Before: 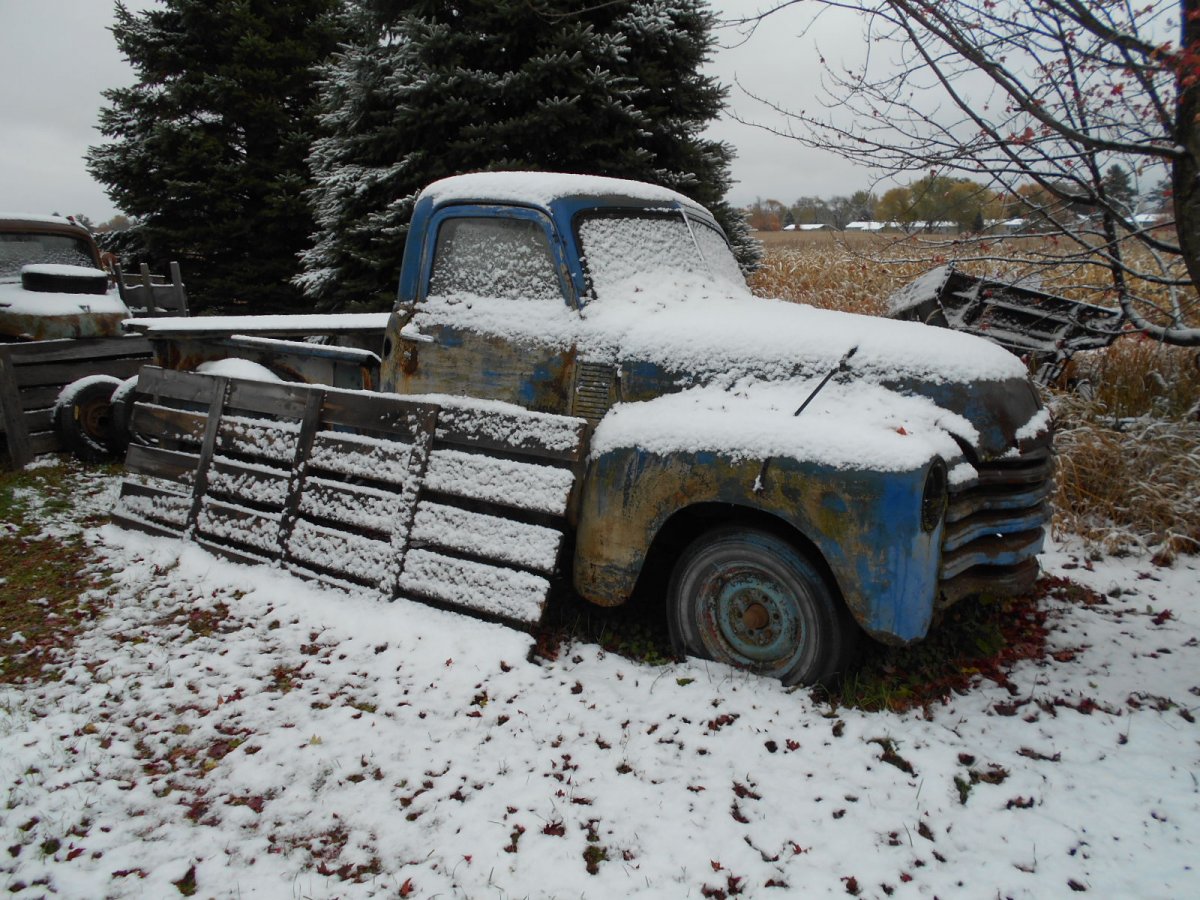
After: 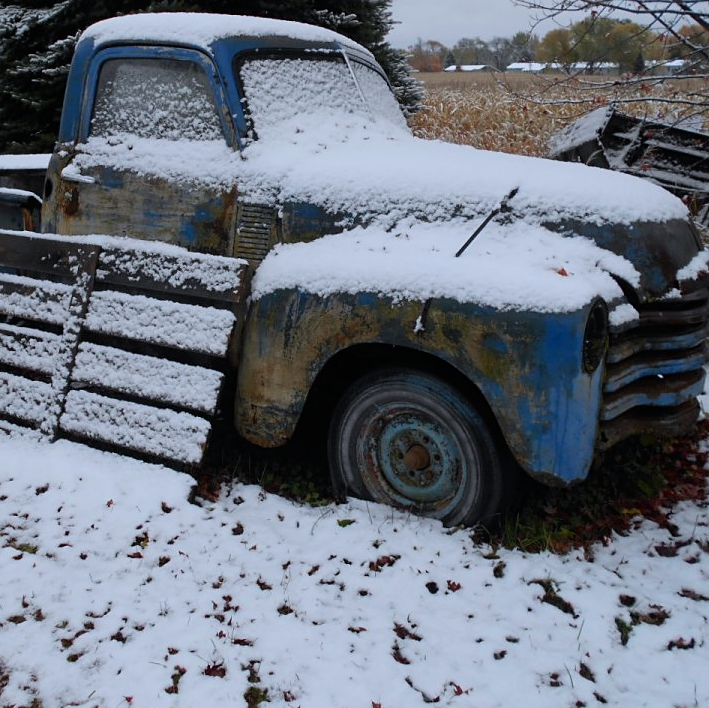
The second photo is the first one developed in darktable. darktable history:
tone equalizer: -7 EV 0.13 EV, smoothing diameter 25%, edges refinement/feathering 10, preserve details guided filter
crop and rotate: left 28.256%, top 17.734%, right 12.656%, bottom 3.573%
filmic rgb: black relative exposure -11.35 EV, white relative exposure 3.22 EV, hardness 6.76, color science v6 (2022)
exposure: exposure 0 EV, compensate highlight preservation false
sharpen: amount 0.2
color calibration: illuminant as shot in camera, x 0.366, y 0.378, temperature 4425.7 K, saturation algorithm version 1 (2020)
